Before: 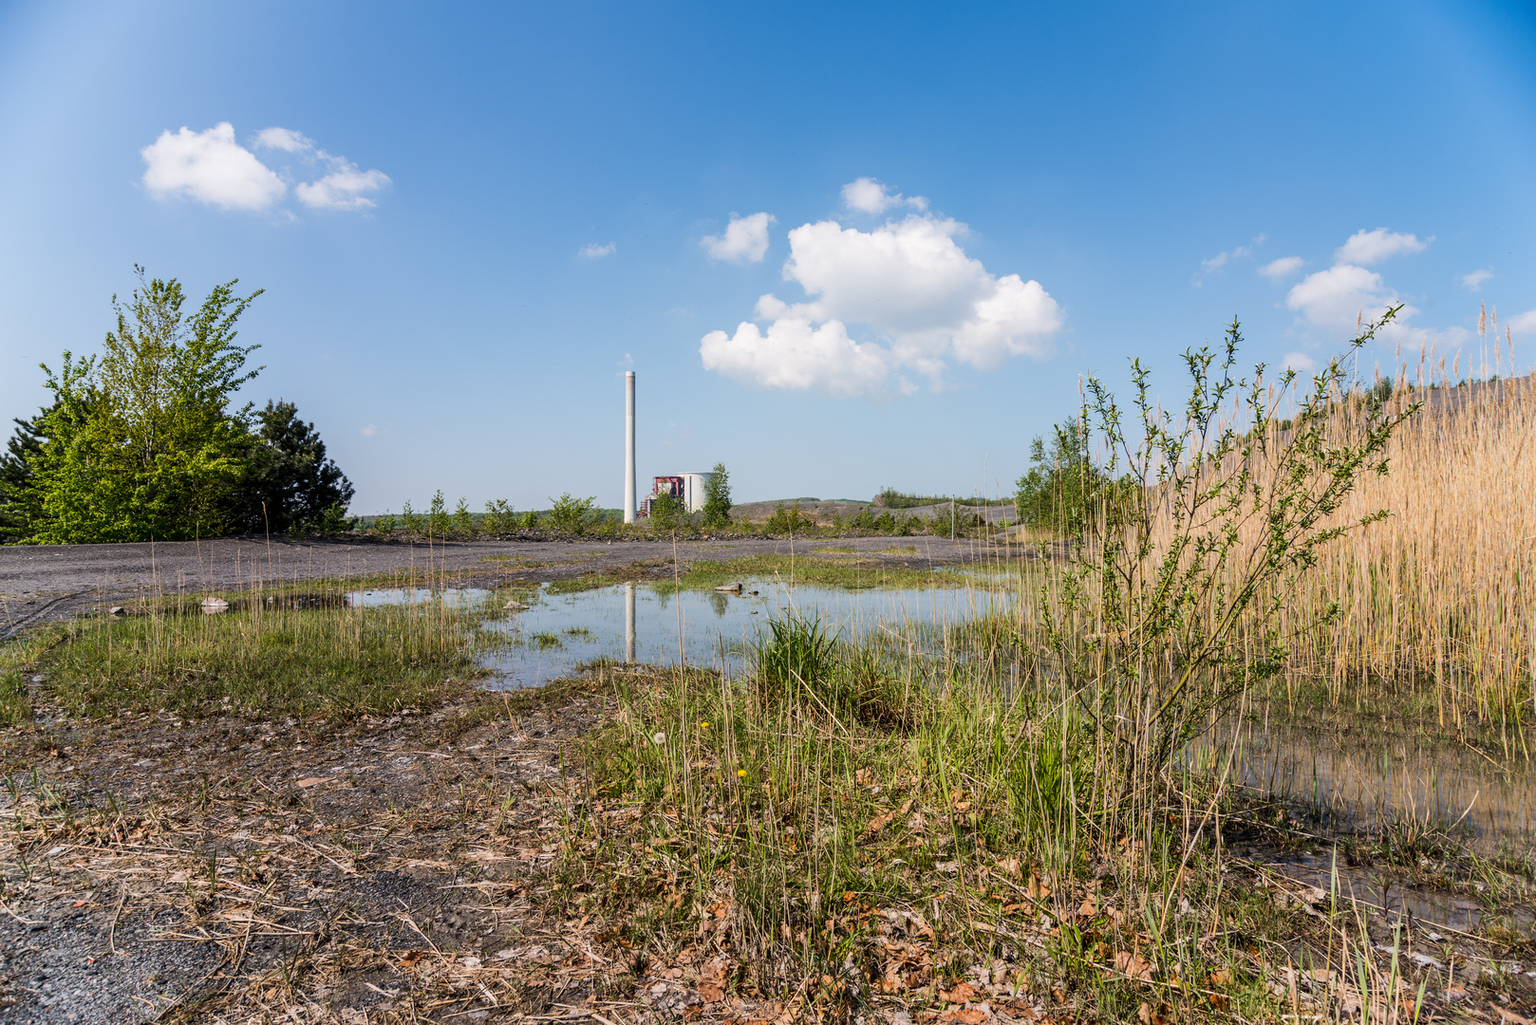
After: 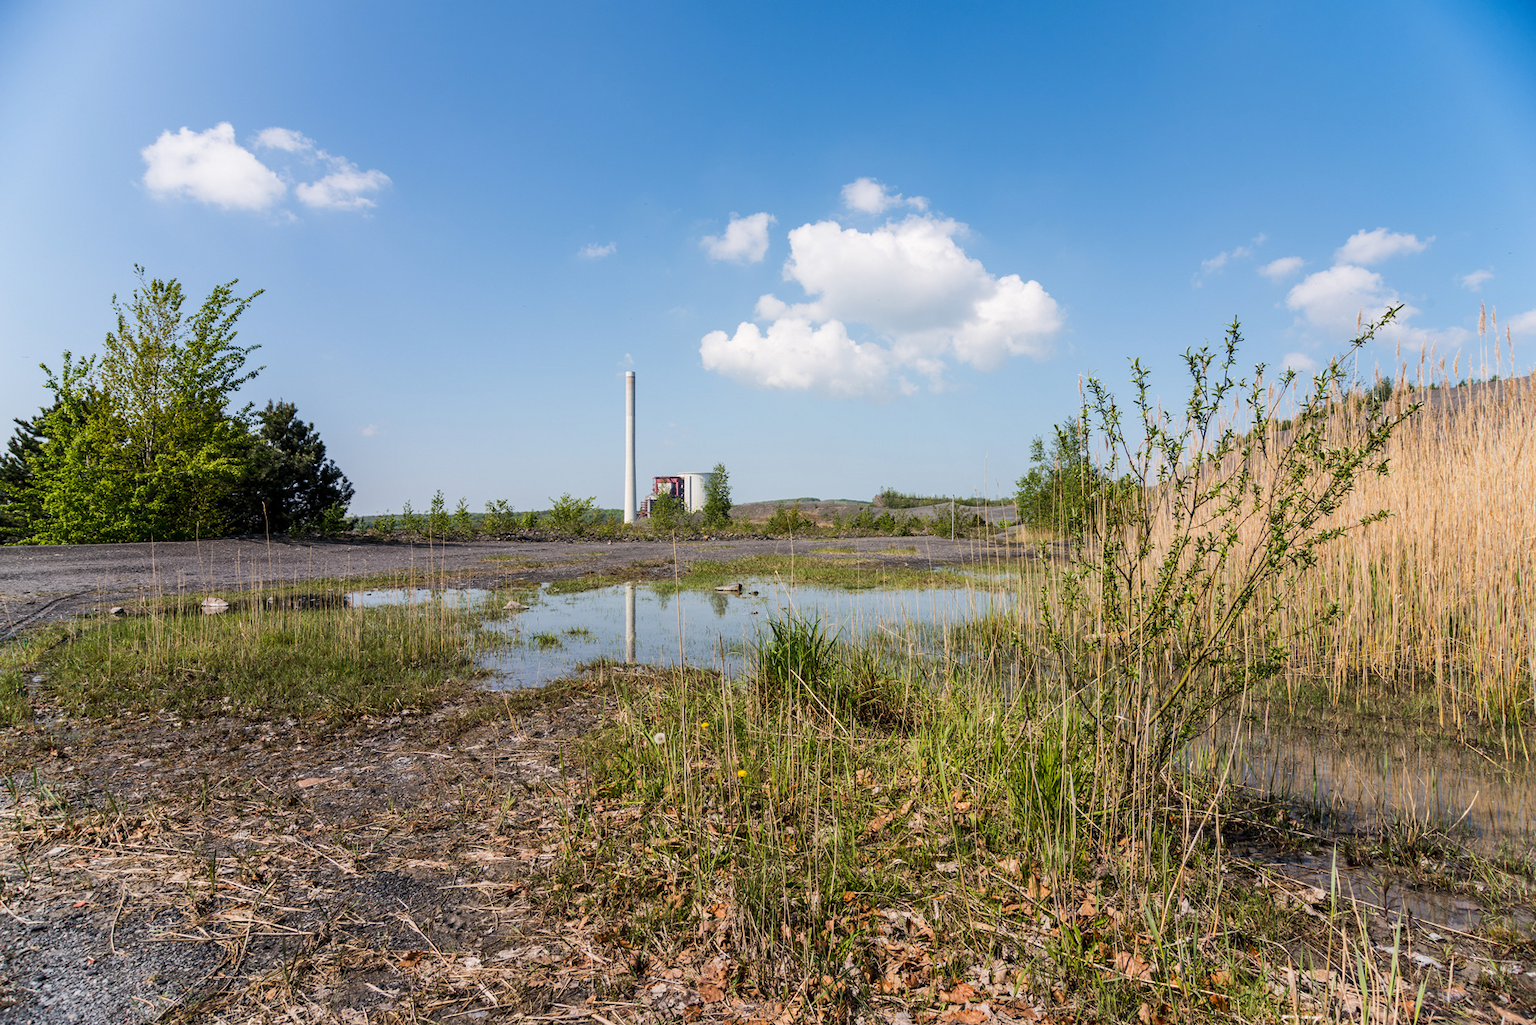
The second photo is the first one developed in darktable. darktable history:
exposure: exposure 0.026 EV, compensate highlight preservation false
